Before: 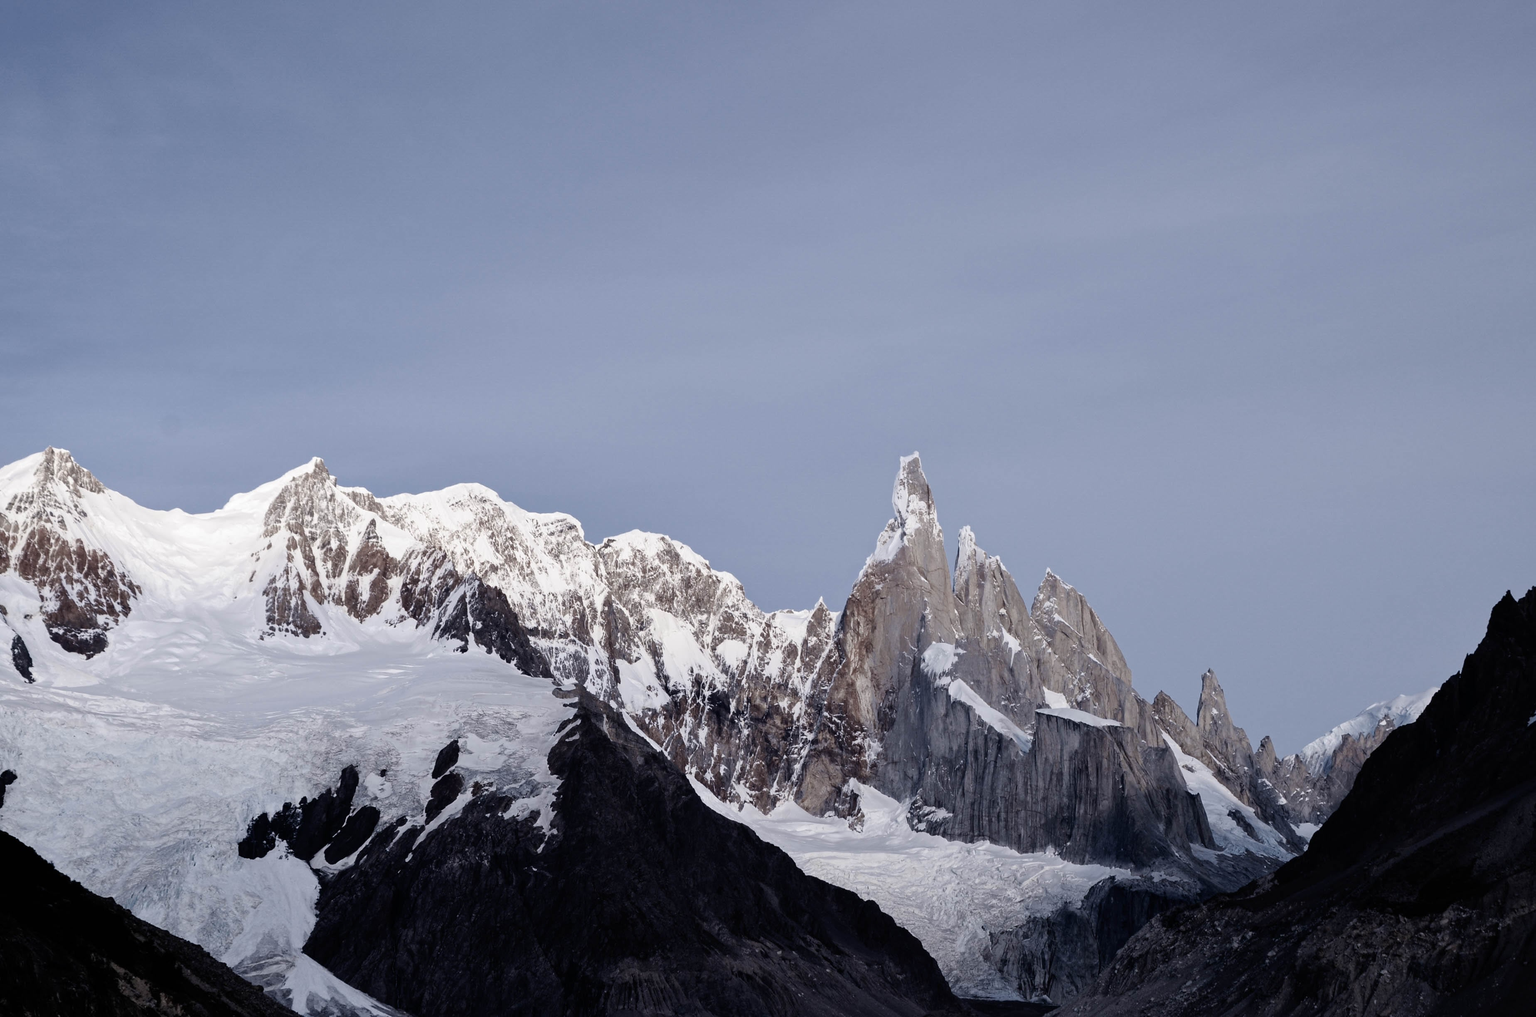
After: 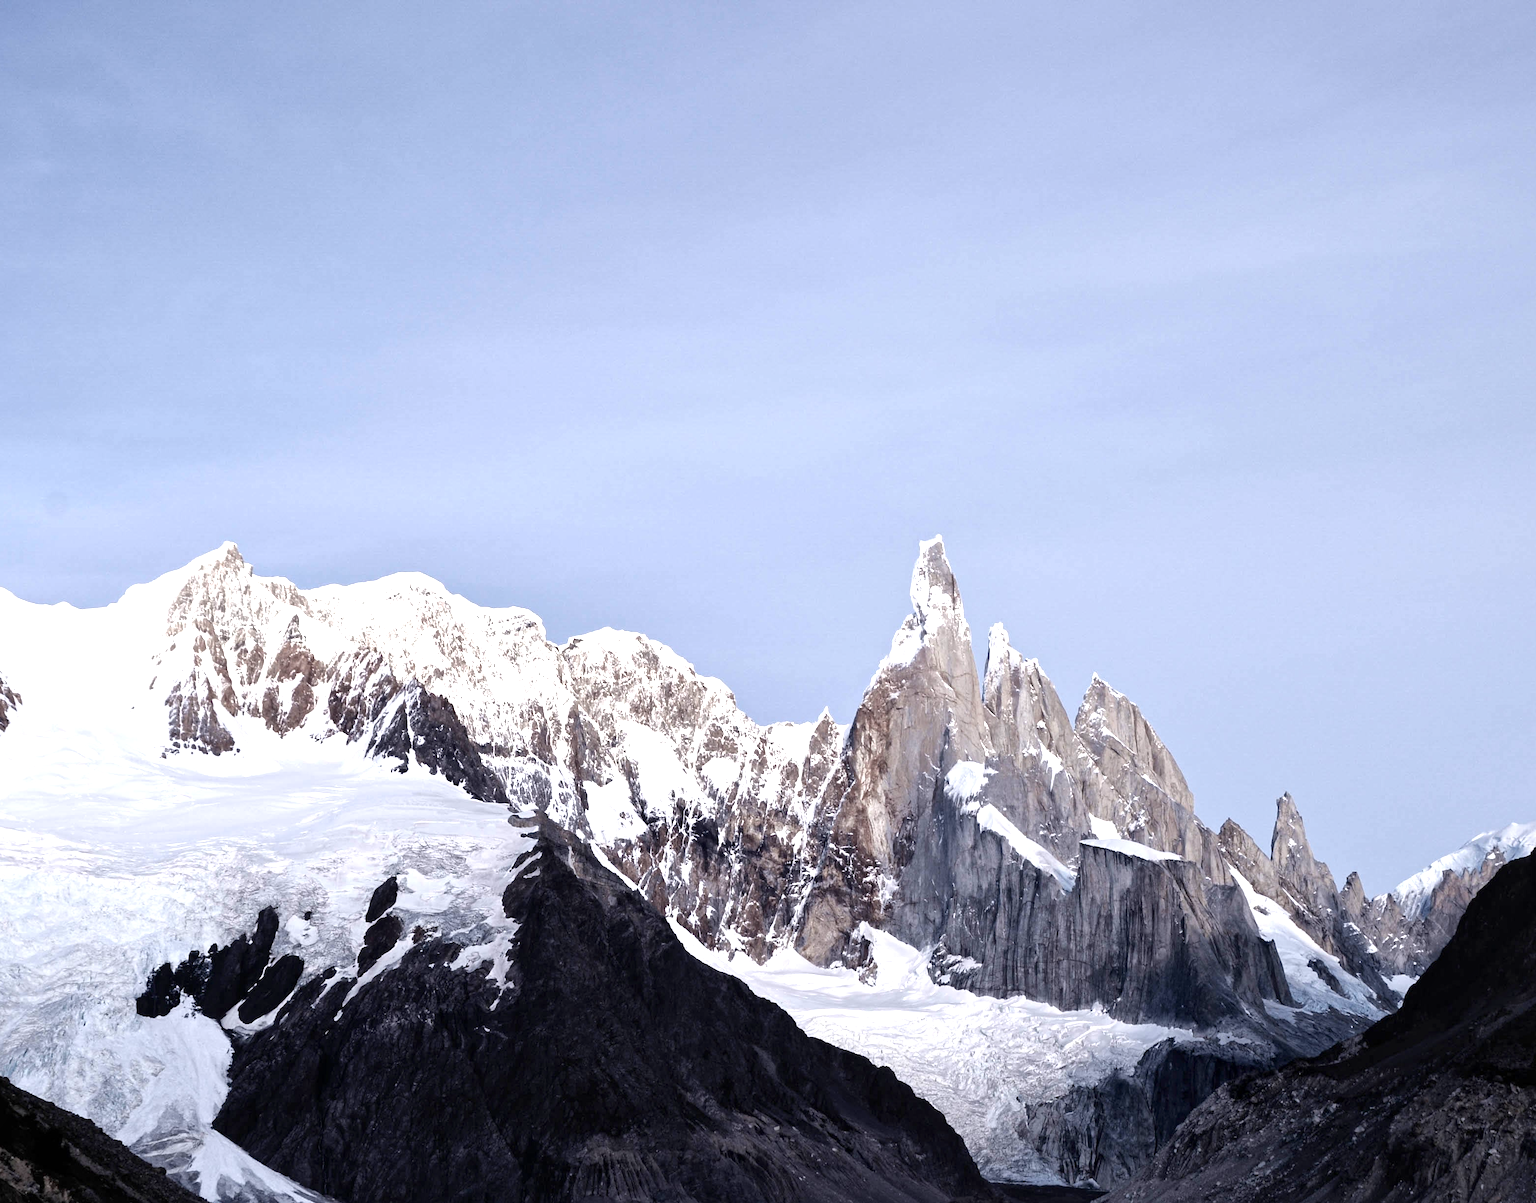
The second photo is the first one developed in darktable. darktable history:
color balance rgb: perceptual saturation grading › global saturation 0.146%, global vibrance 6.812%, saturation formula JzAzBz (2021)
exposure: black level correction 0, exposure 1 EV, compensate exposure bias true, compensate highlight preservation false
local contrast: mode bilateral grid, contrast 20, coarseness 49, detail 119%, midtone range 0.2
crop: left 8.054%, right 7.468%
